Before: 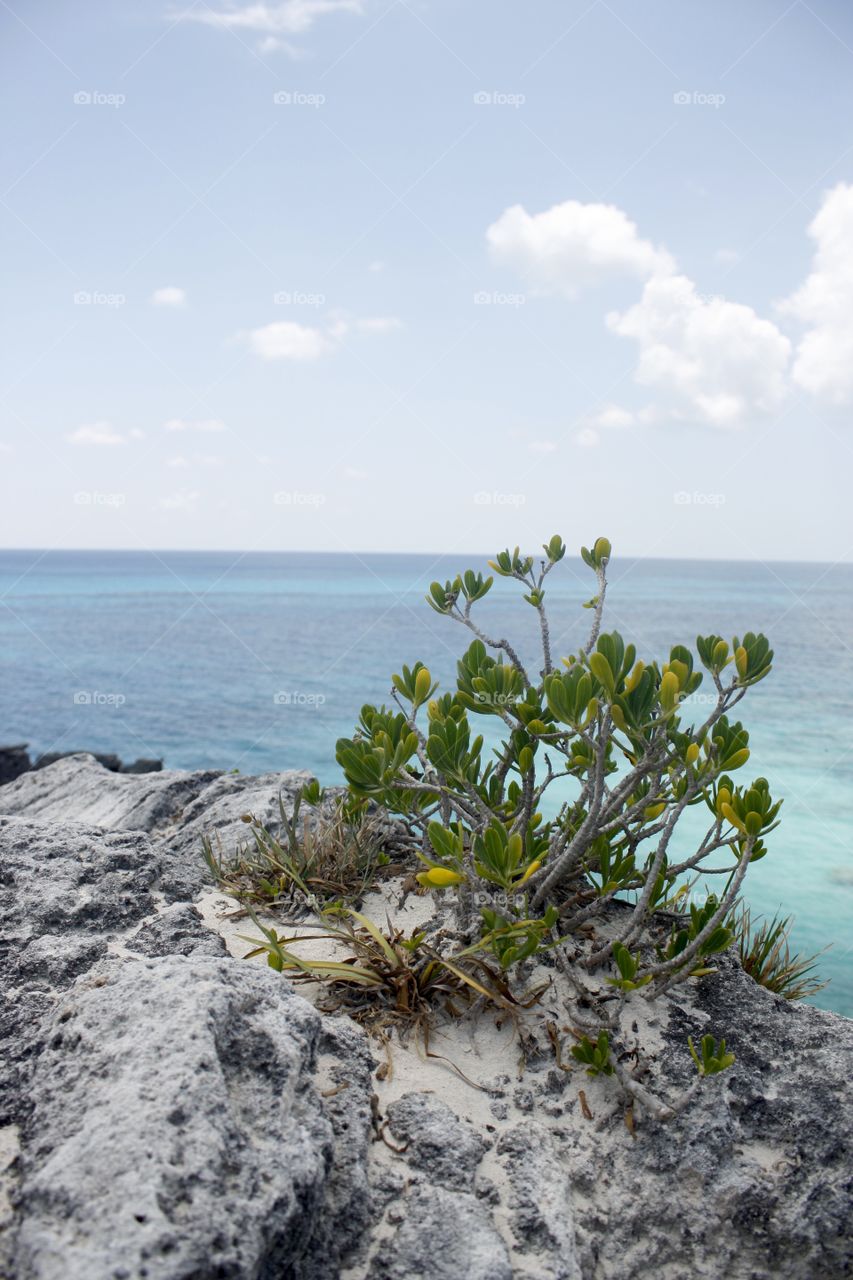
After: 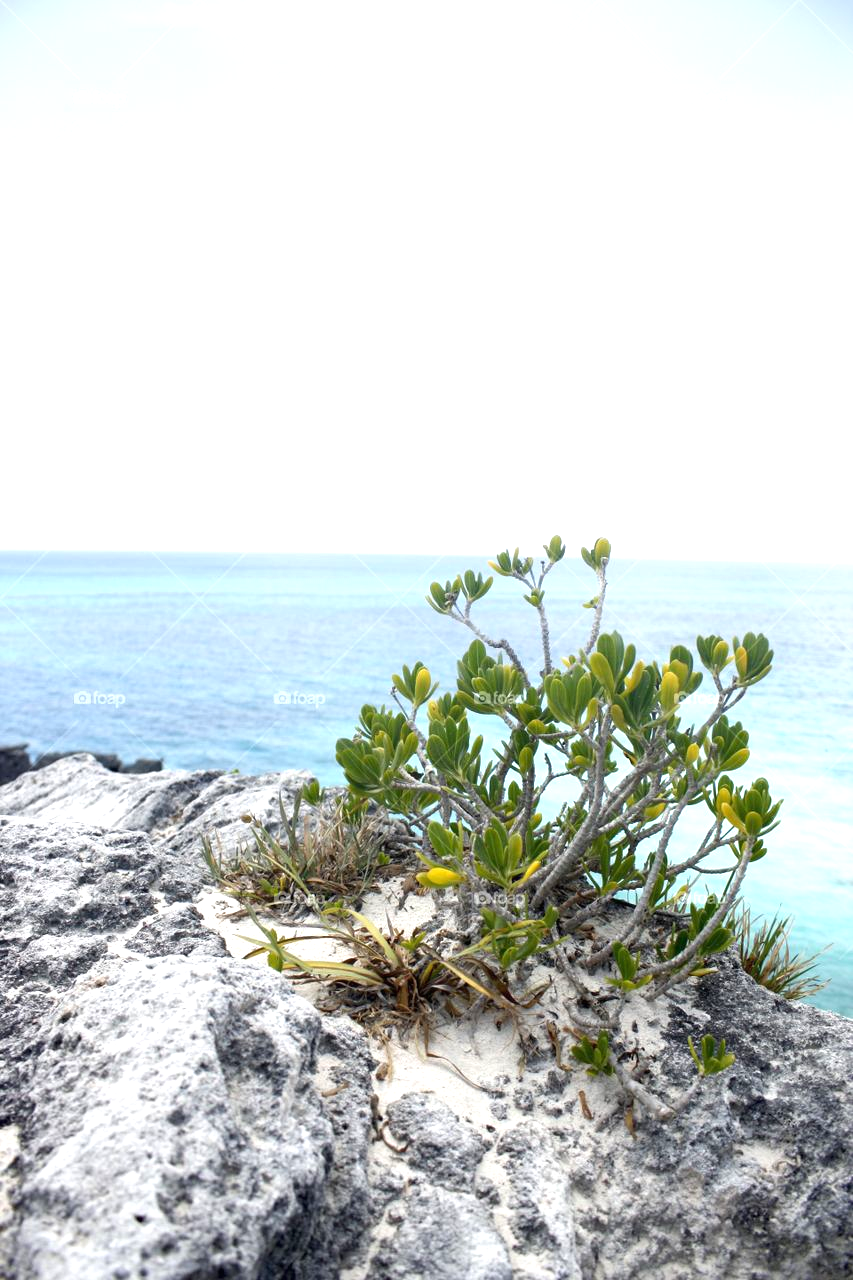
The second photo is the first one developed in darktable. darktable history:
exposure: black level correction 0, exposure 1.001 EV, compensate exposure bias true, compensate highlight preservation false
